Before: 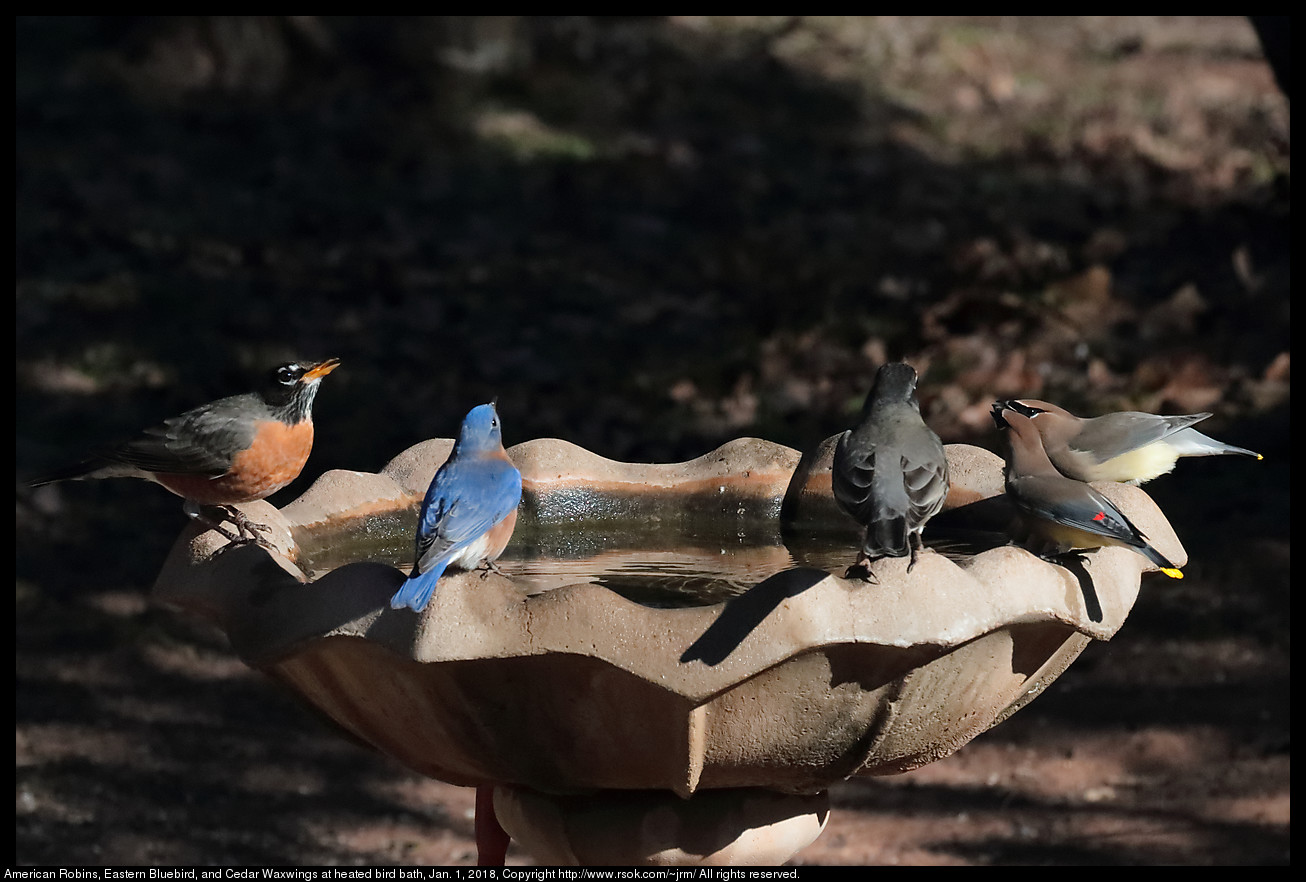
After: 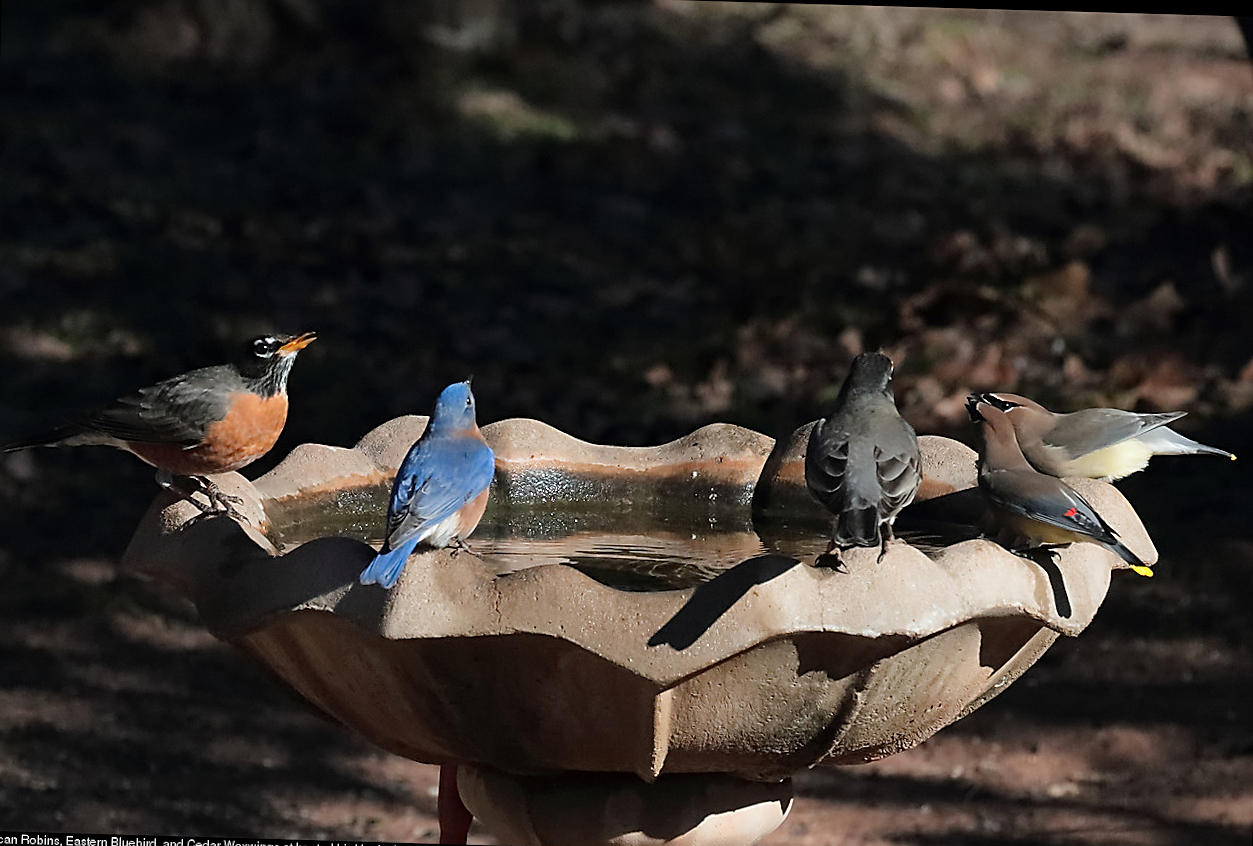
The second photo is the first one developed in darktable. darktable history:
sharpen: on, module defaults
crop and rotate: angle -1.64°
